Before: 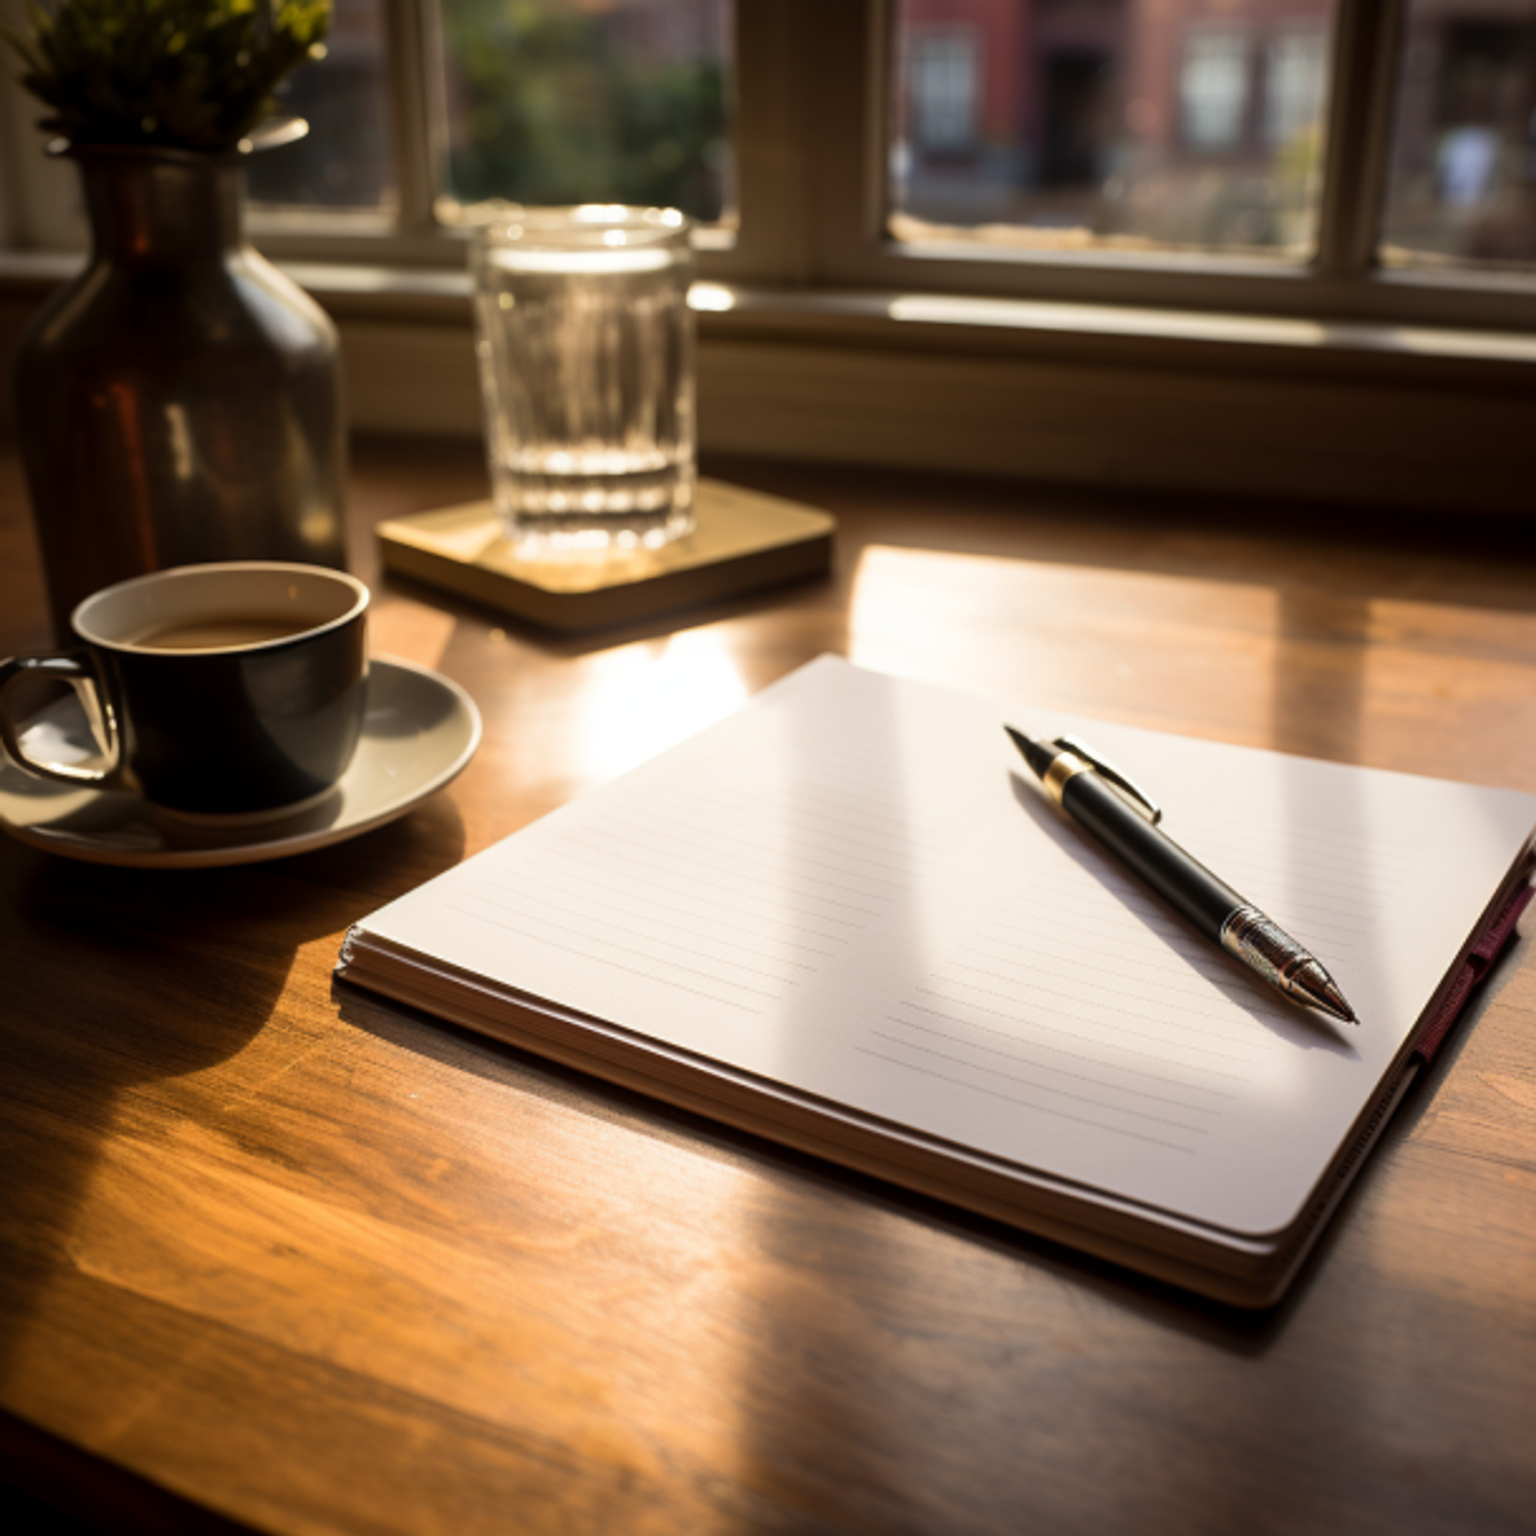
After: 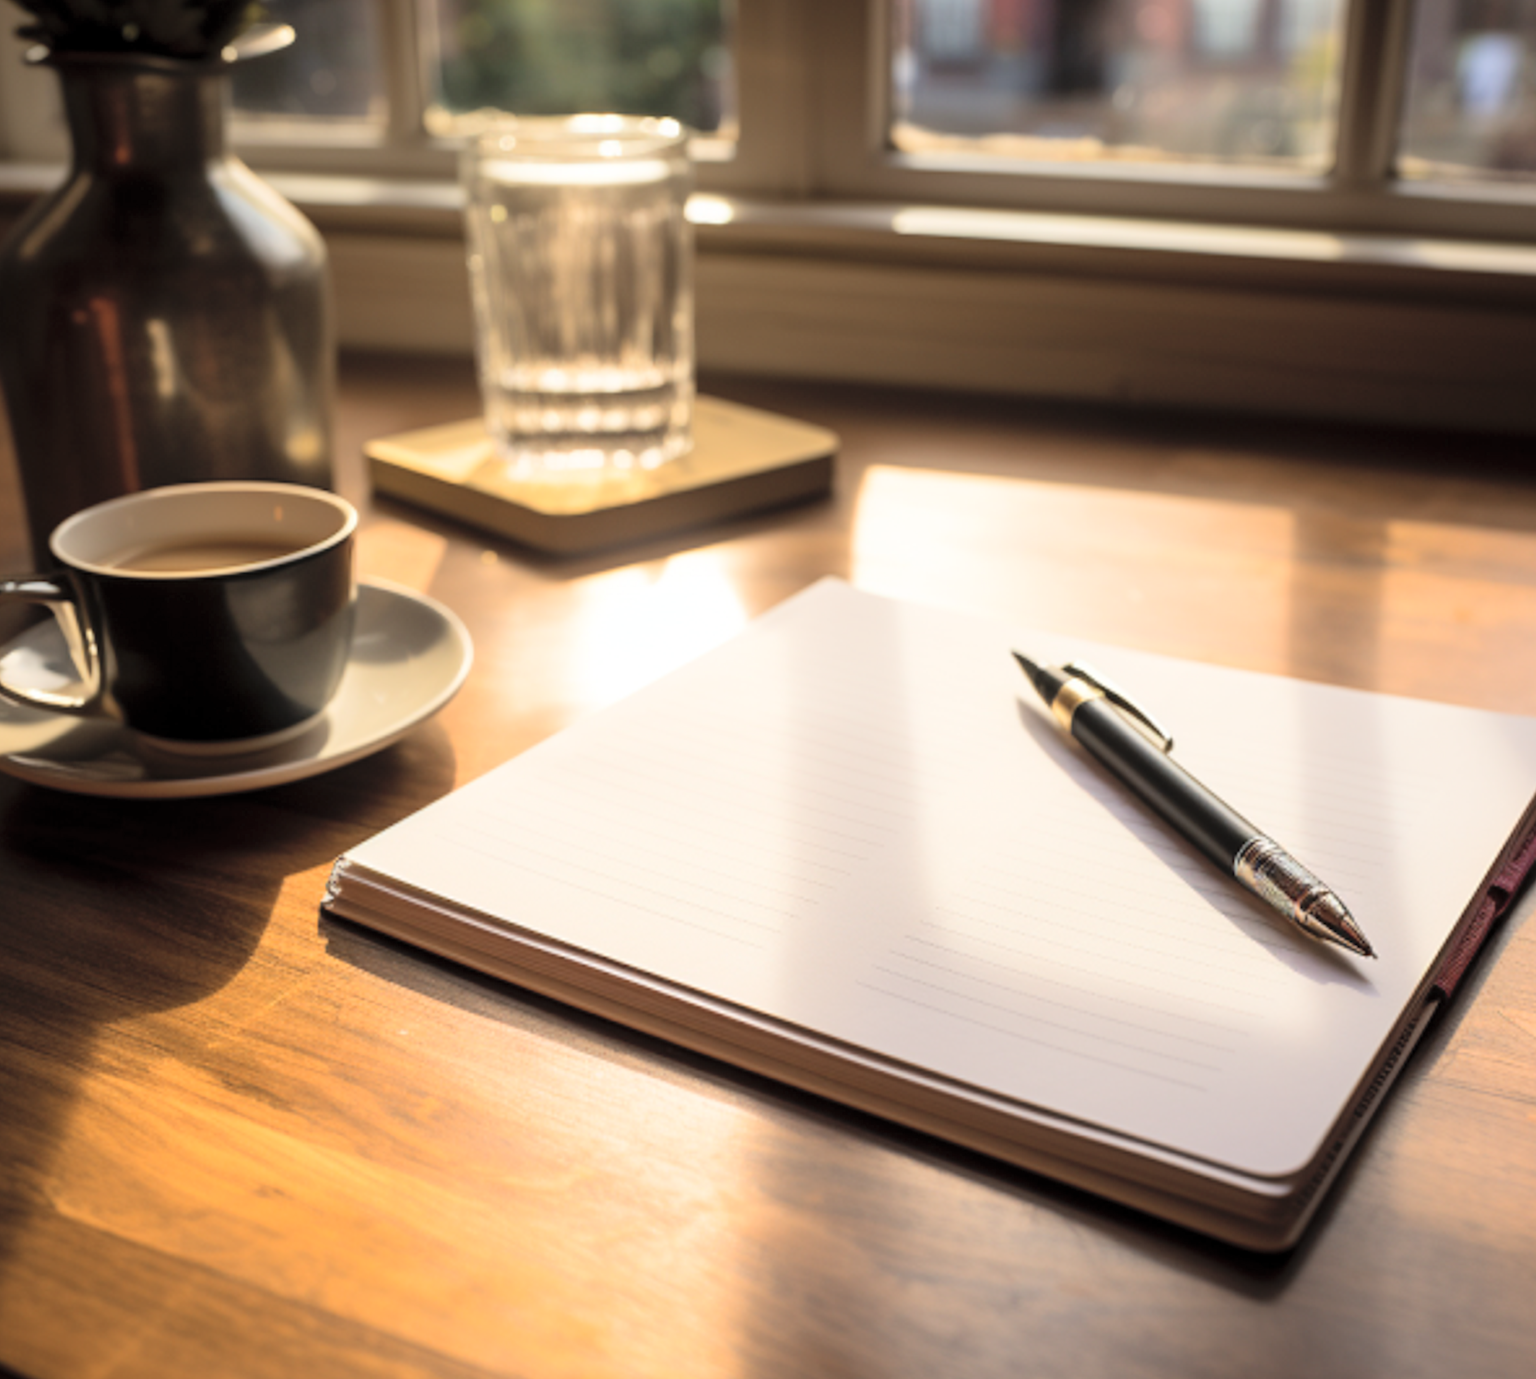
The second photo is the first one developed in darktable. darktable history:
crop: left 1.507%, top 6.147%, right 1.379%, bottom 6.637%
global tonemap: drago (0.7, 100)
